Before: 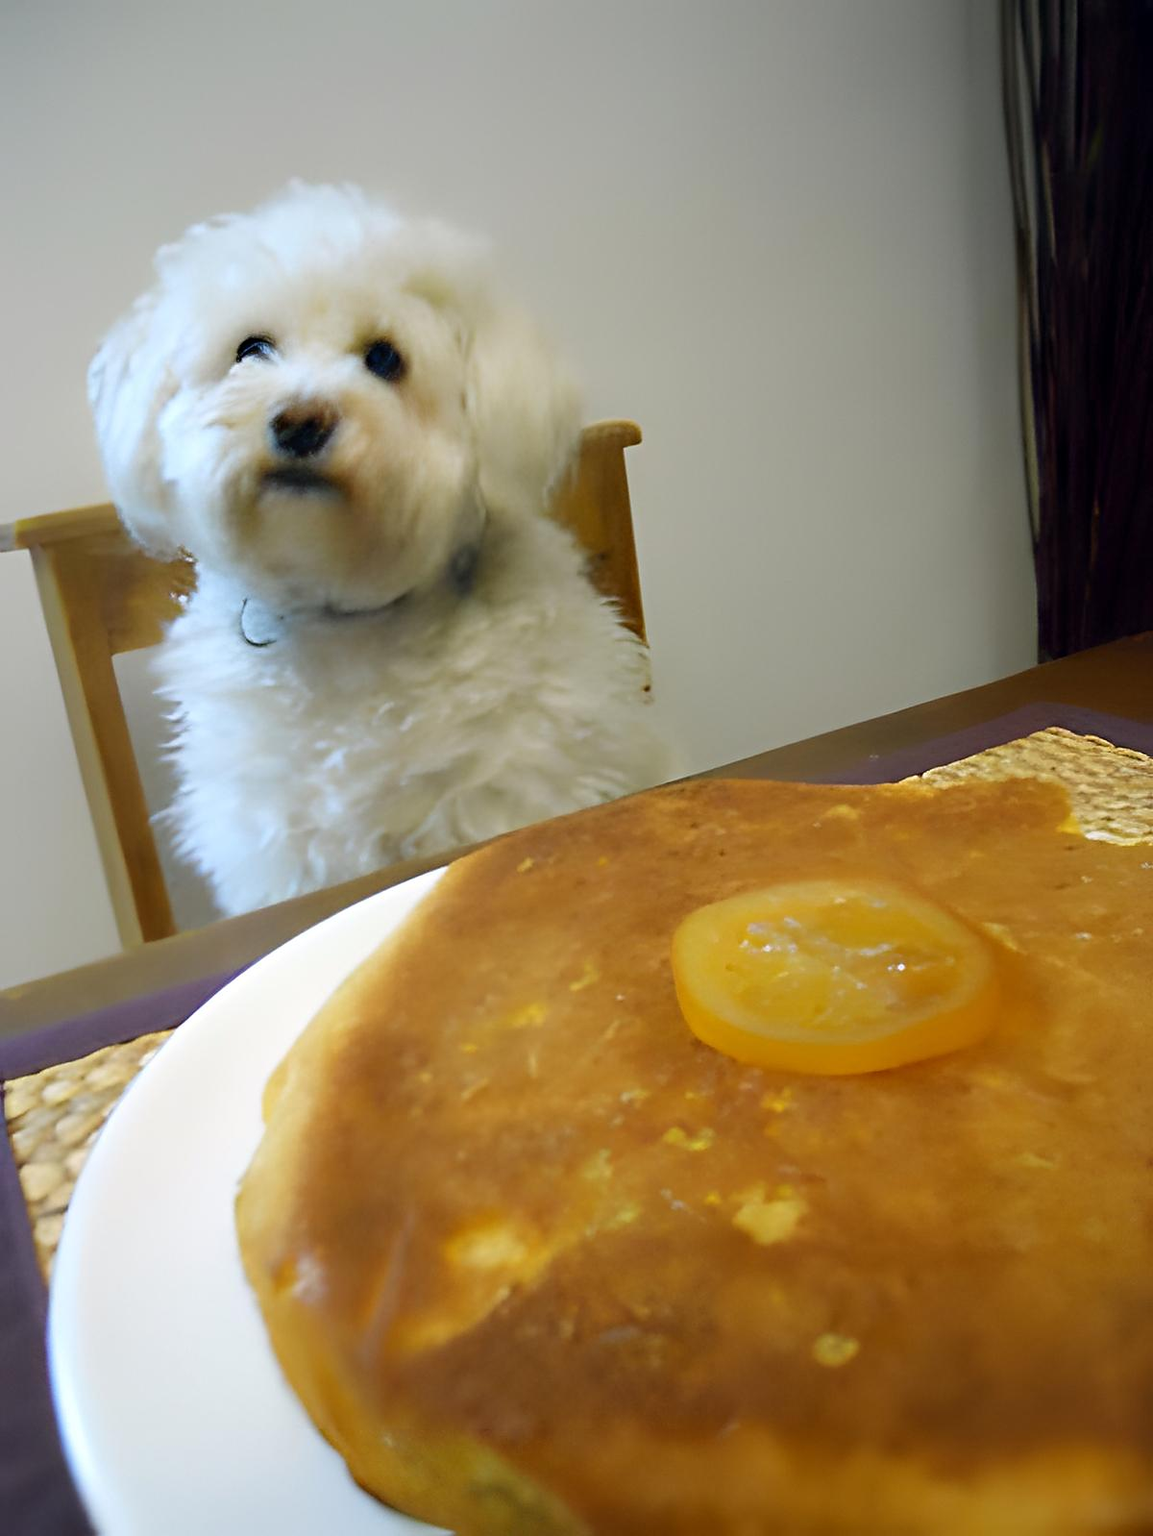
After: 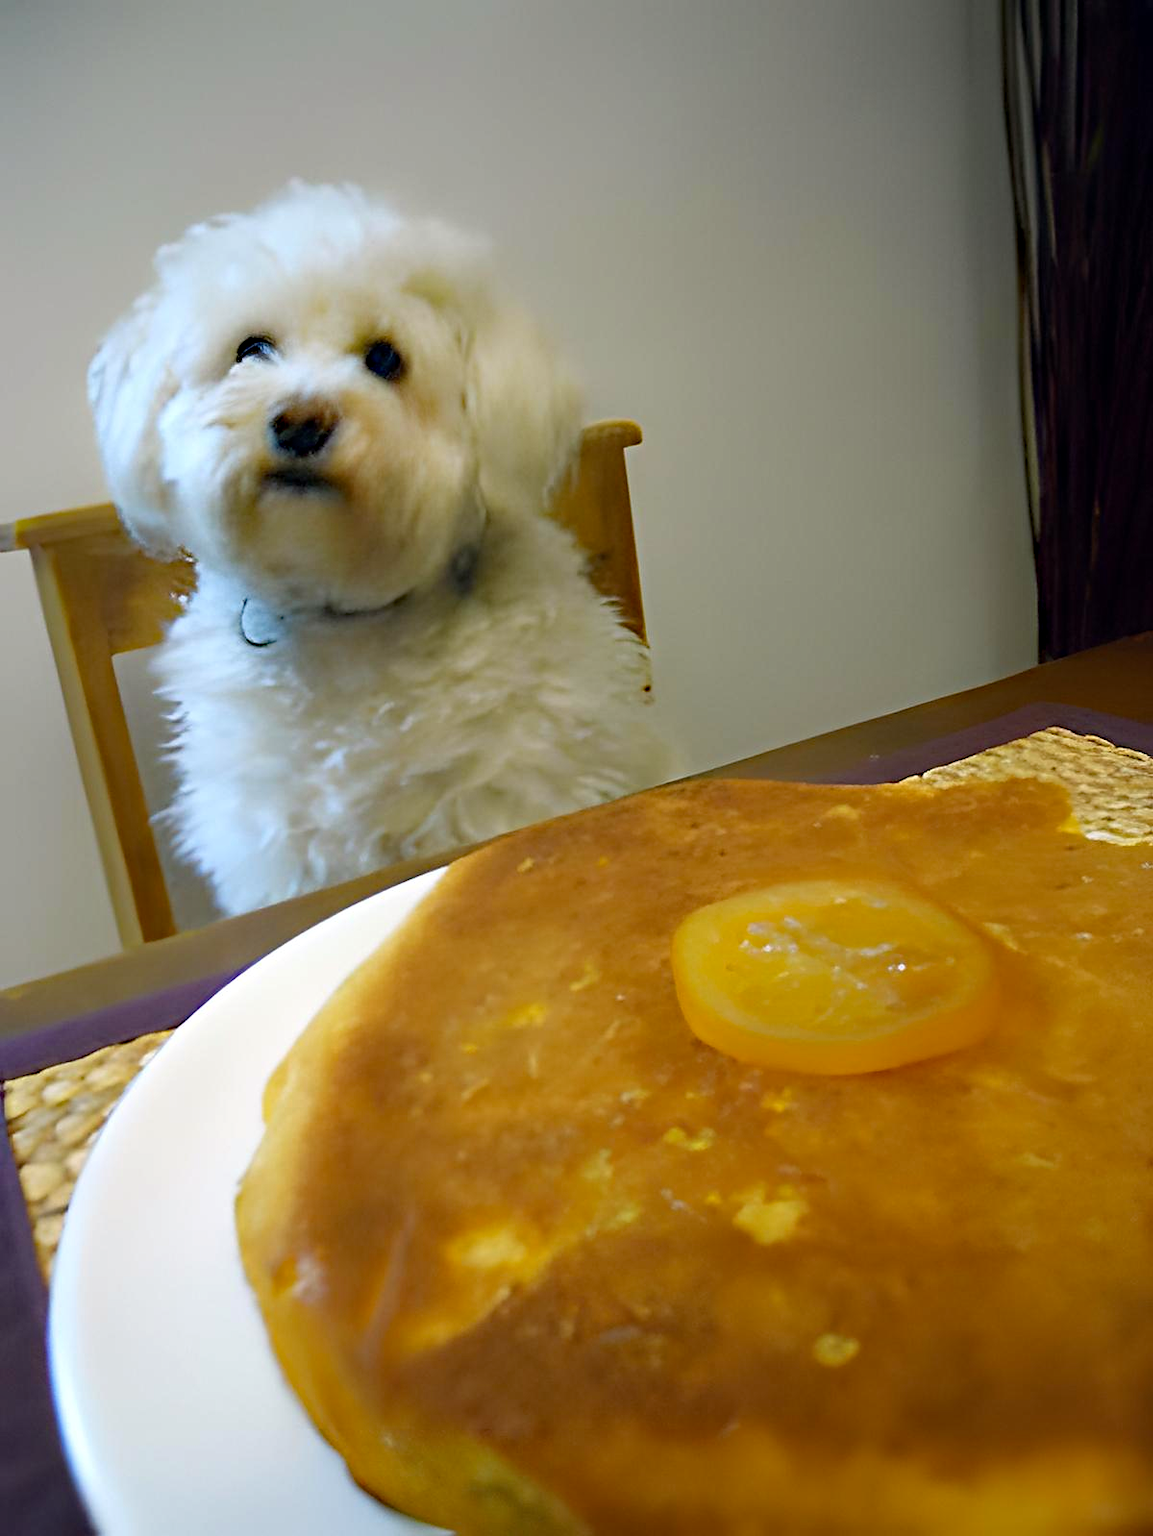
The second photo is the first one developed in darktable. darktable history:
haze removal: strength 0.39, distance 0.222, compatibility mode true, adaptive false
